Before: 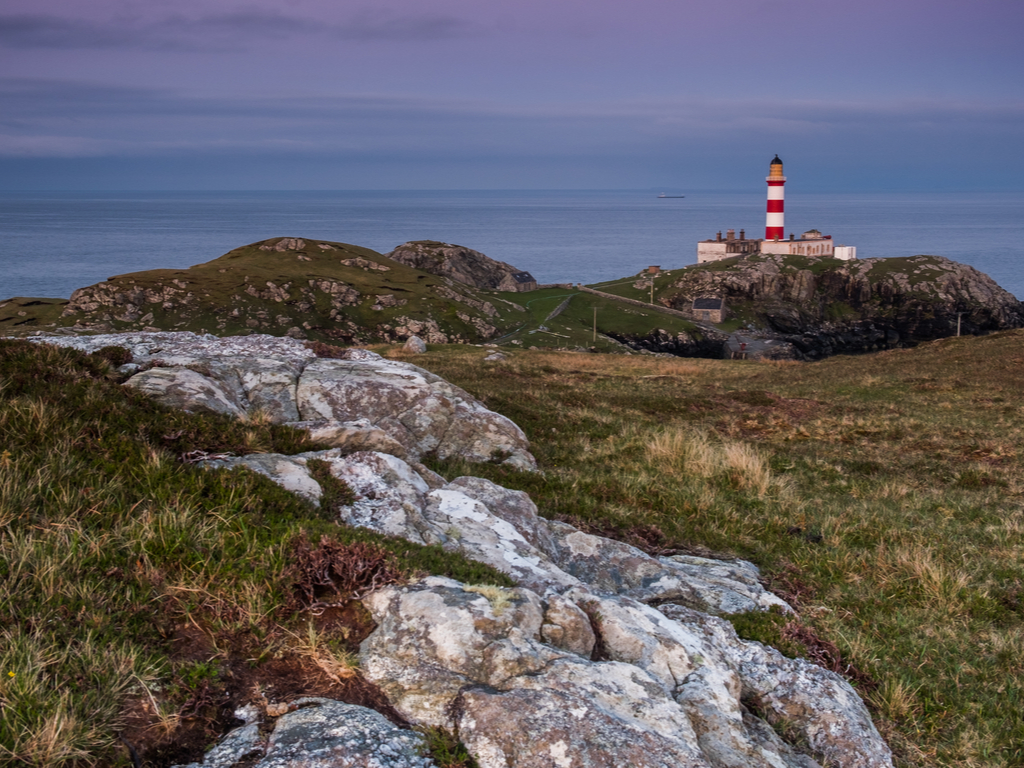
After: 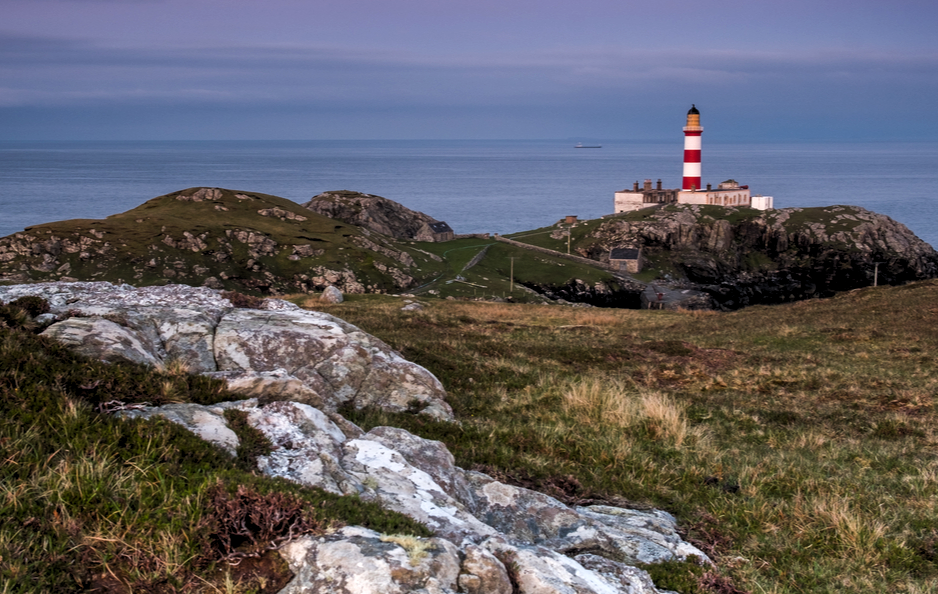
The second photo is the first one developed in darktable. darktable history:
crop: left 8.155%, top 6.611%, bottom 15.385%
levels: levels [0.055, 0.477, 0.9]
